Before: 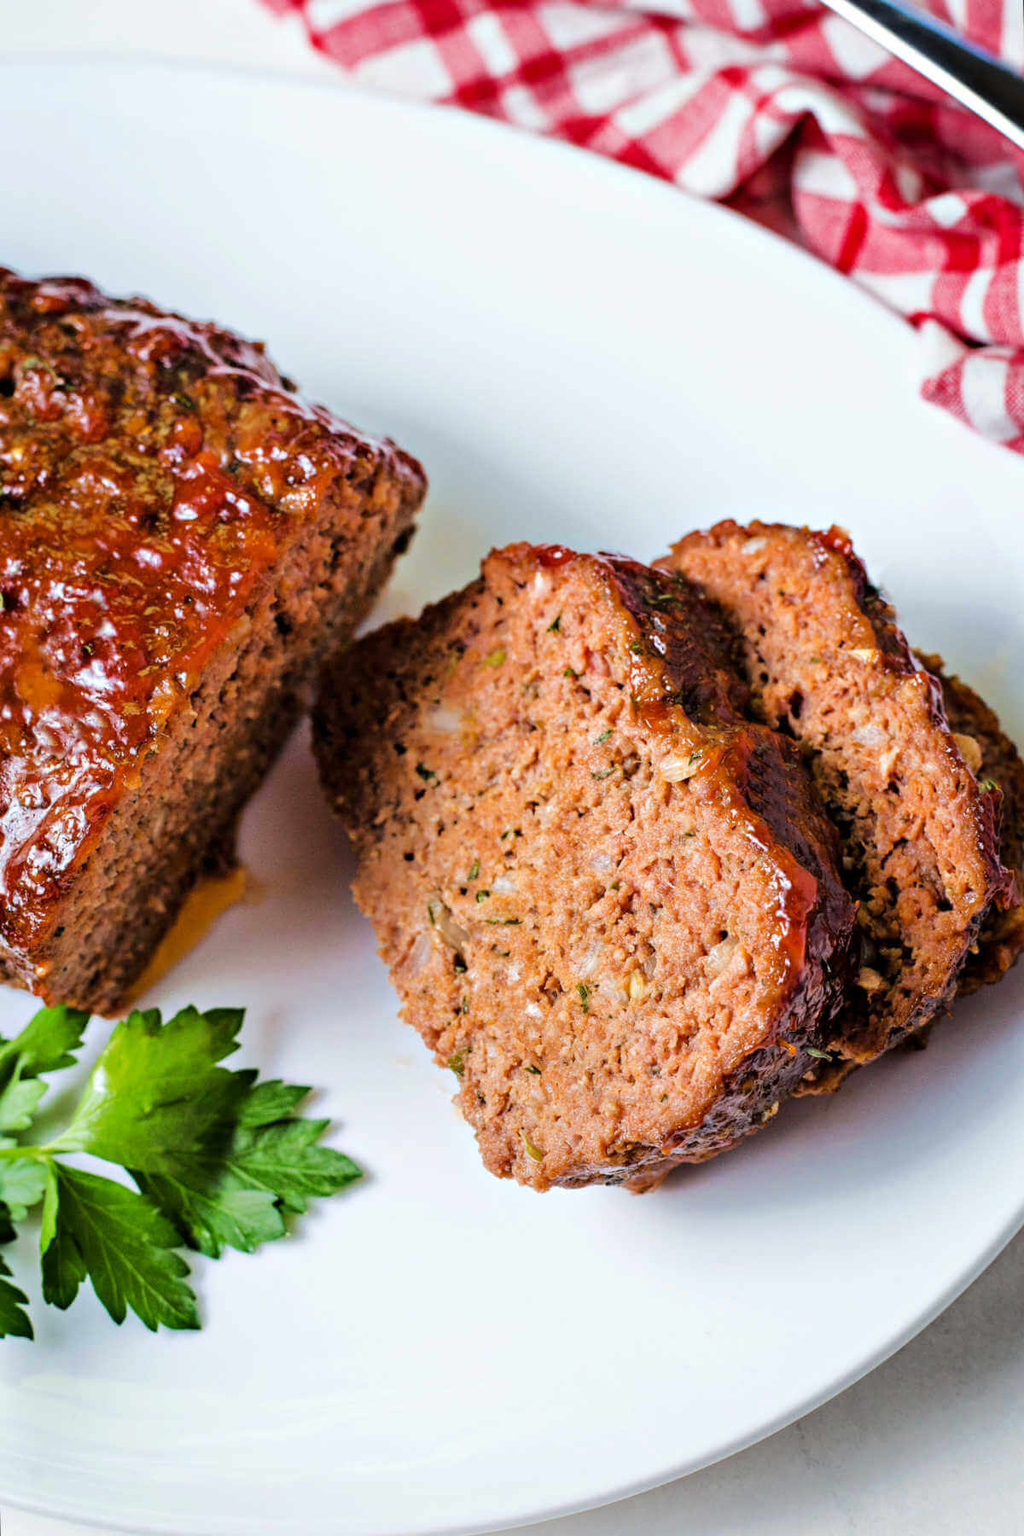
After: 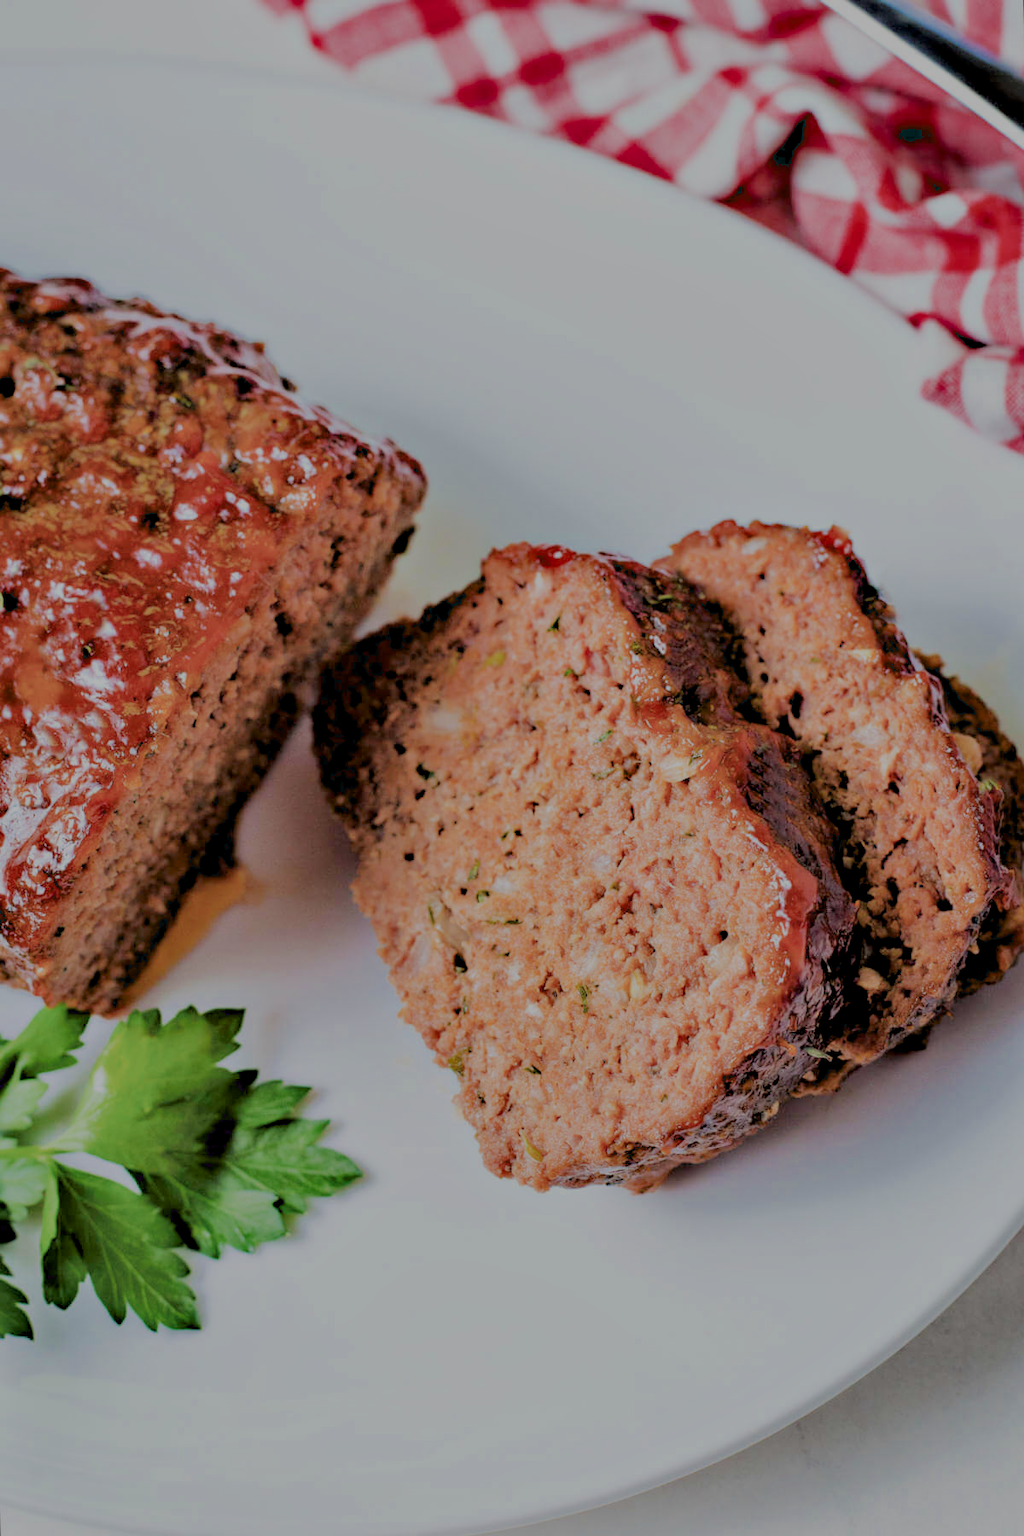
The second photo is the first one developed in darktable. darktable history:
contrast equalizer: octaves 7, y [[0.514, 0.573, 0.581, 0.508, 0.5, 0.5], [0.5 ×6], [0.5 ×6], [0 ×6], [0 ×6]]
filmic rgb: black relative exposure -8.03 EV, white relative exposure 8.06 EV, threshold 3.05 EV, structure ↔ texture 99.58%, target black luminance 0%, hardness 2.44, latitude 76.28%, contrast 0.547, shadows ↔ highlights balance 0.015%, iterations of high-quality reconstruction 0, enable highlight reconstruction true
